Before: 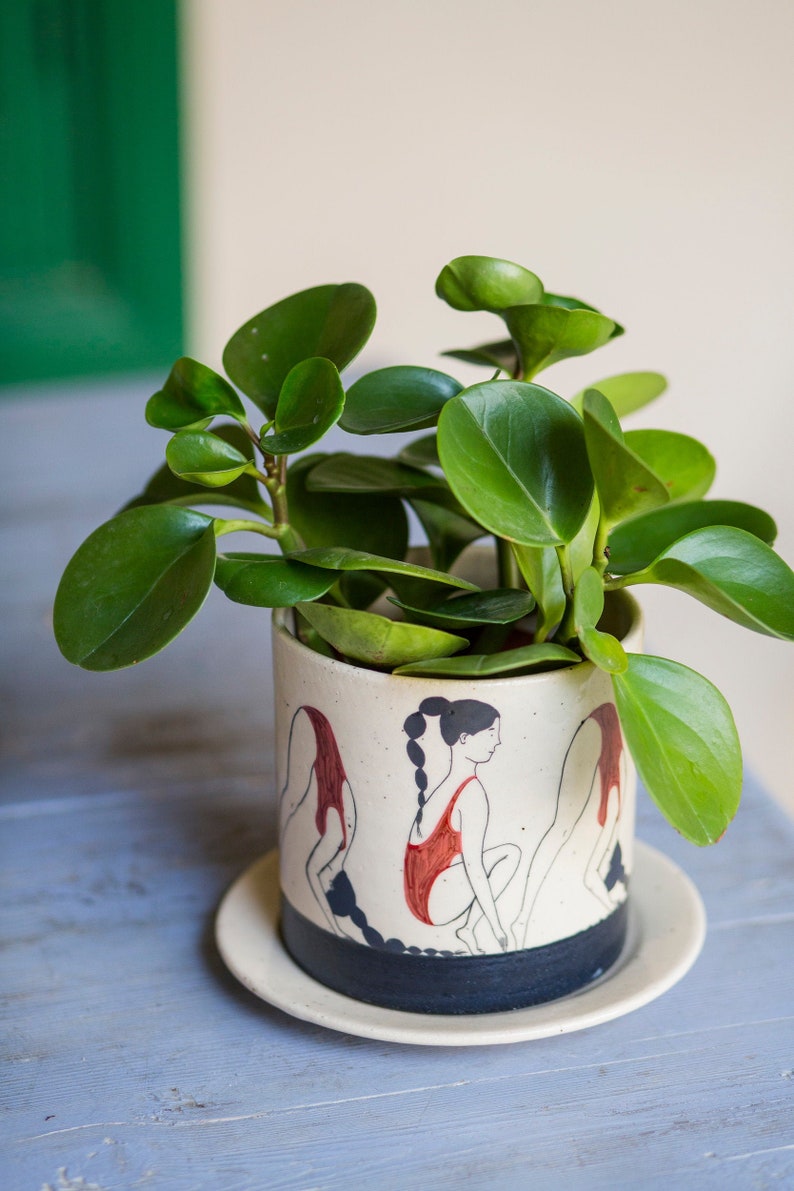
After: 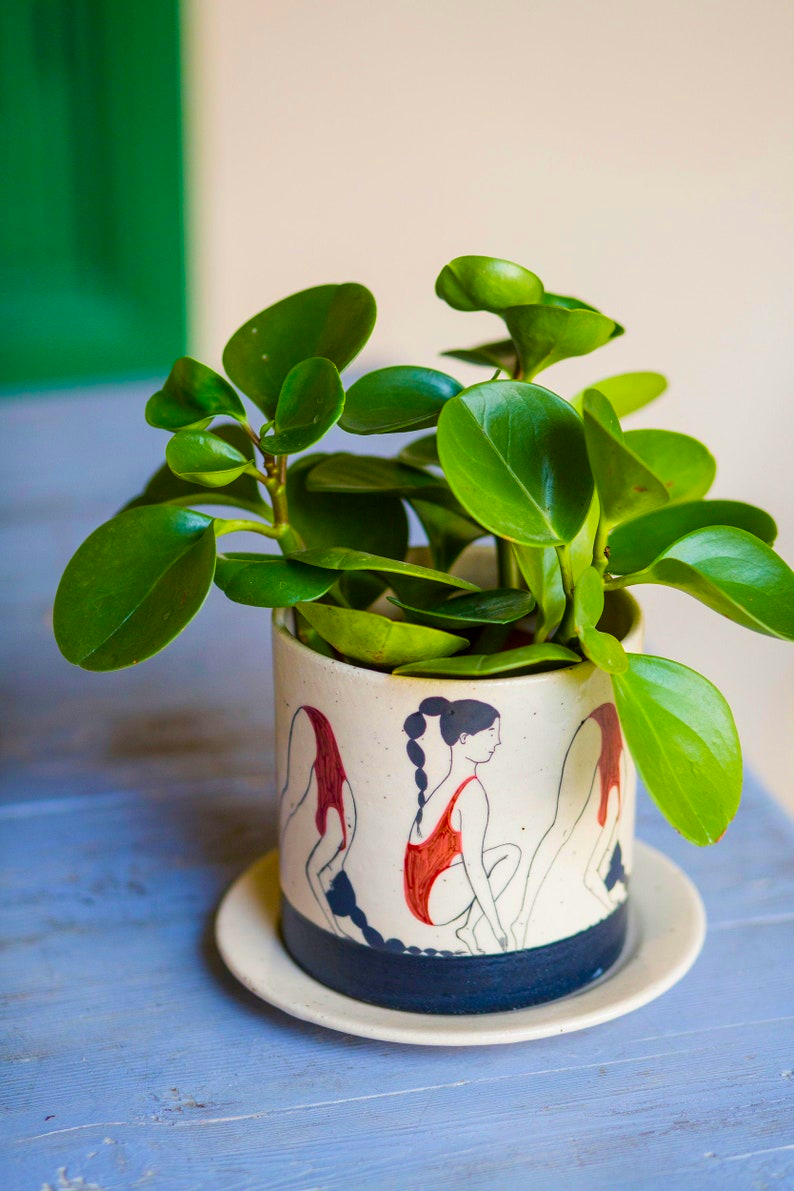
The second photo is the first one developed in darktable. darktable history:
velvia: strength 50.61%, mid-tones bias 0.515
